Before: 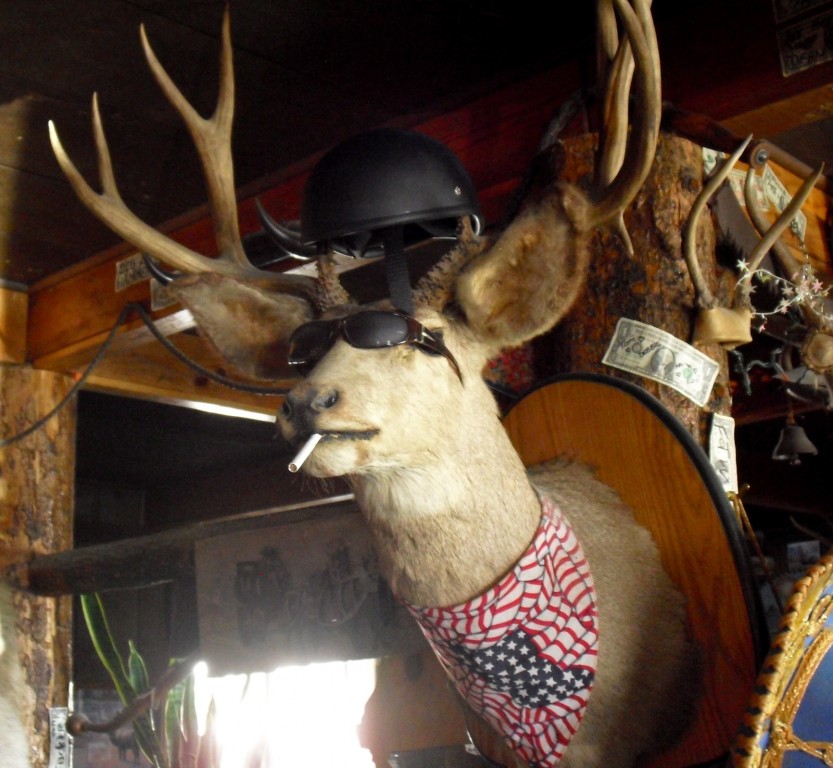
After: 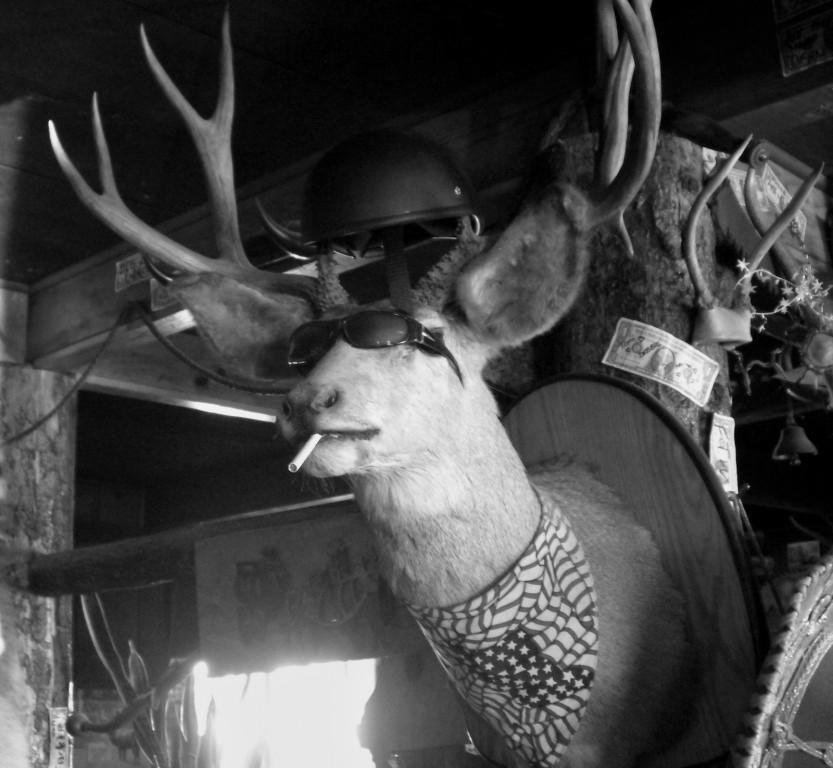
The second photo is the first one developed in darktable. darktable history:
monochrome: a 26.22, b 42.67, size 0.8
white balance: red 1.004, blue 1.024
